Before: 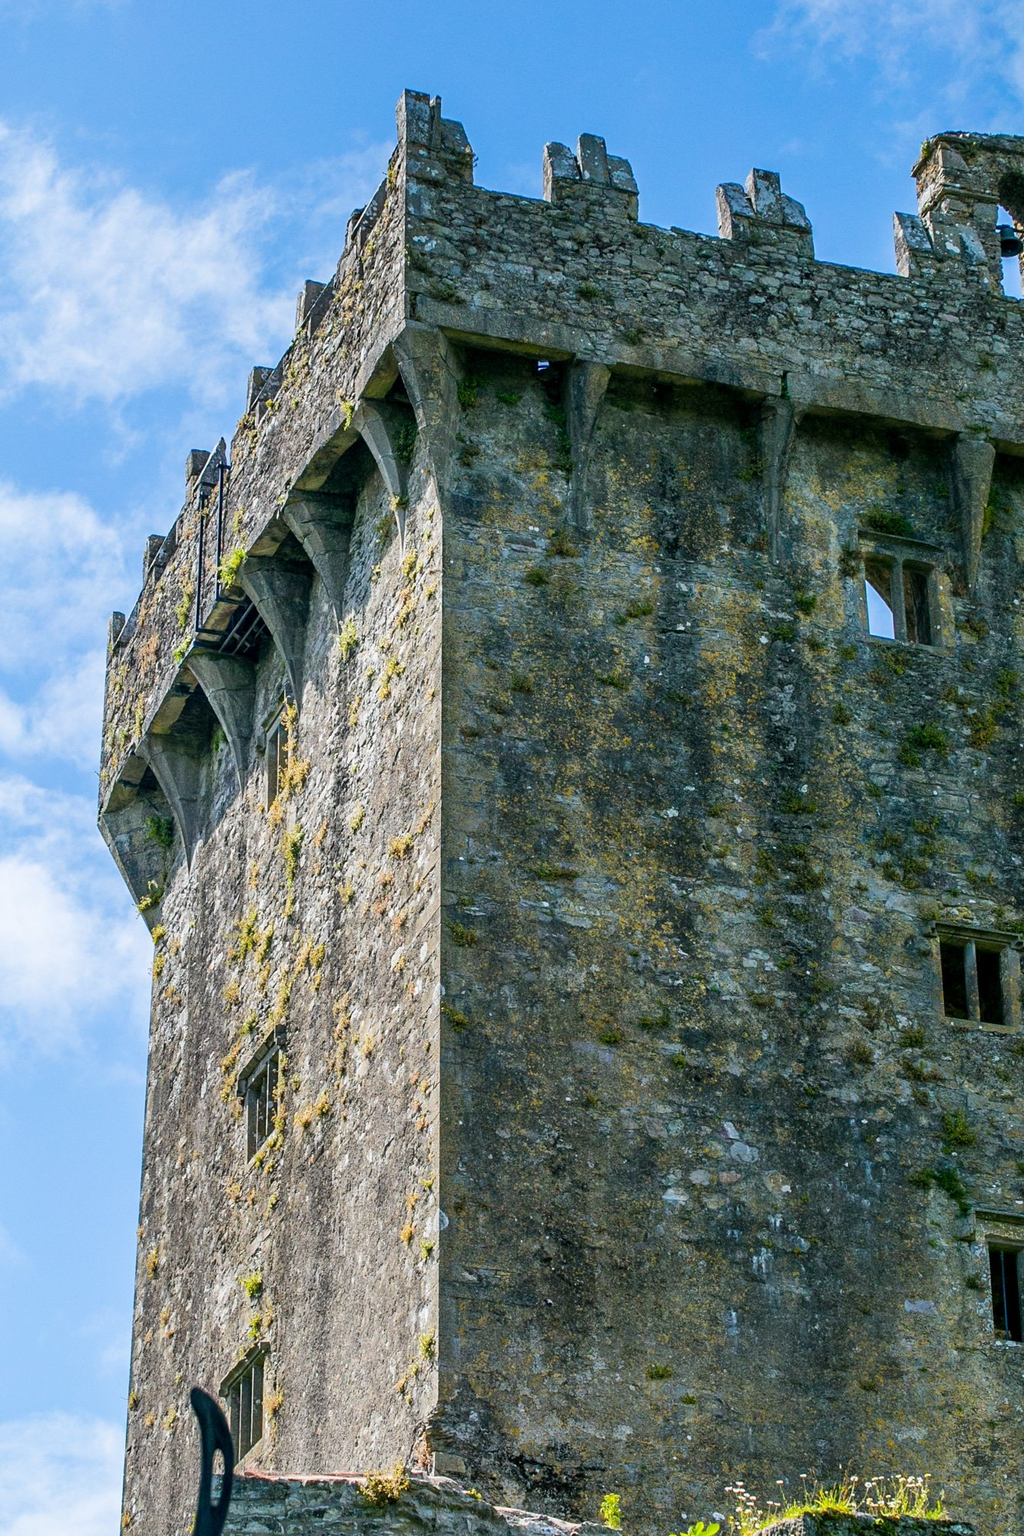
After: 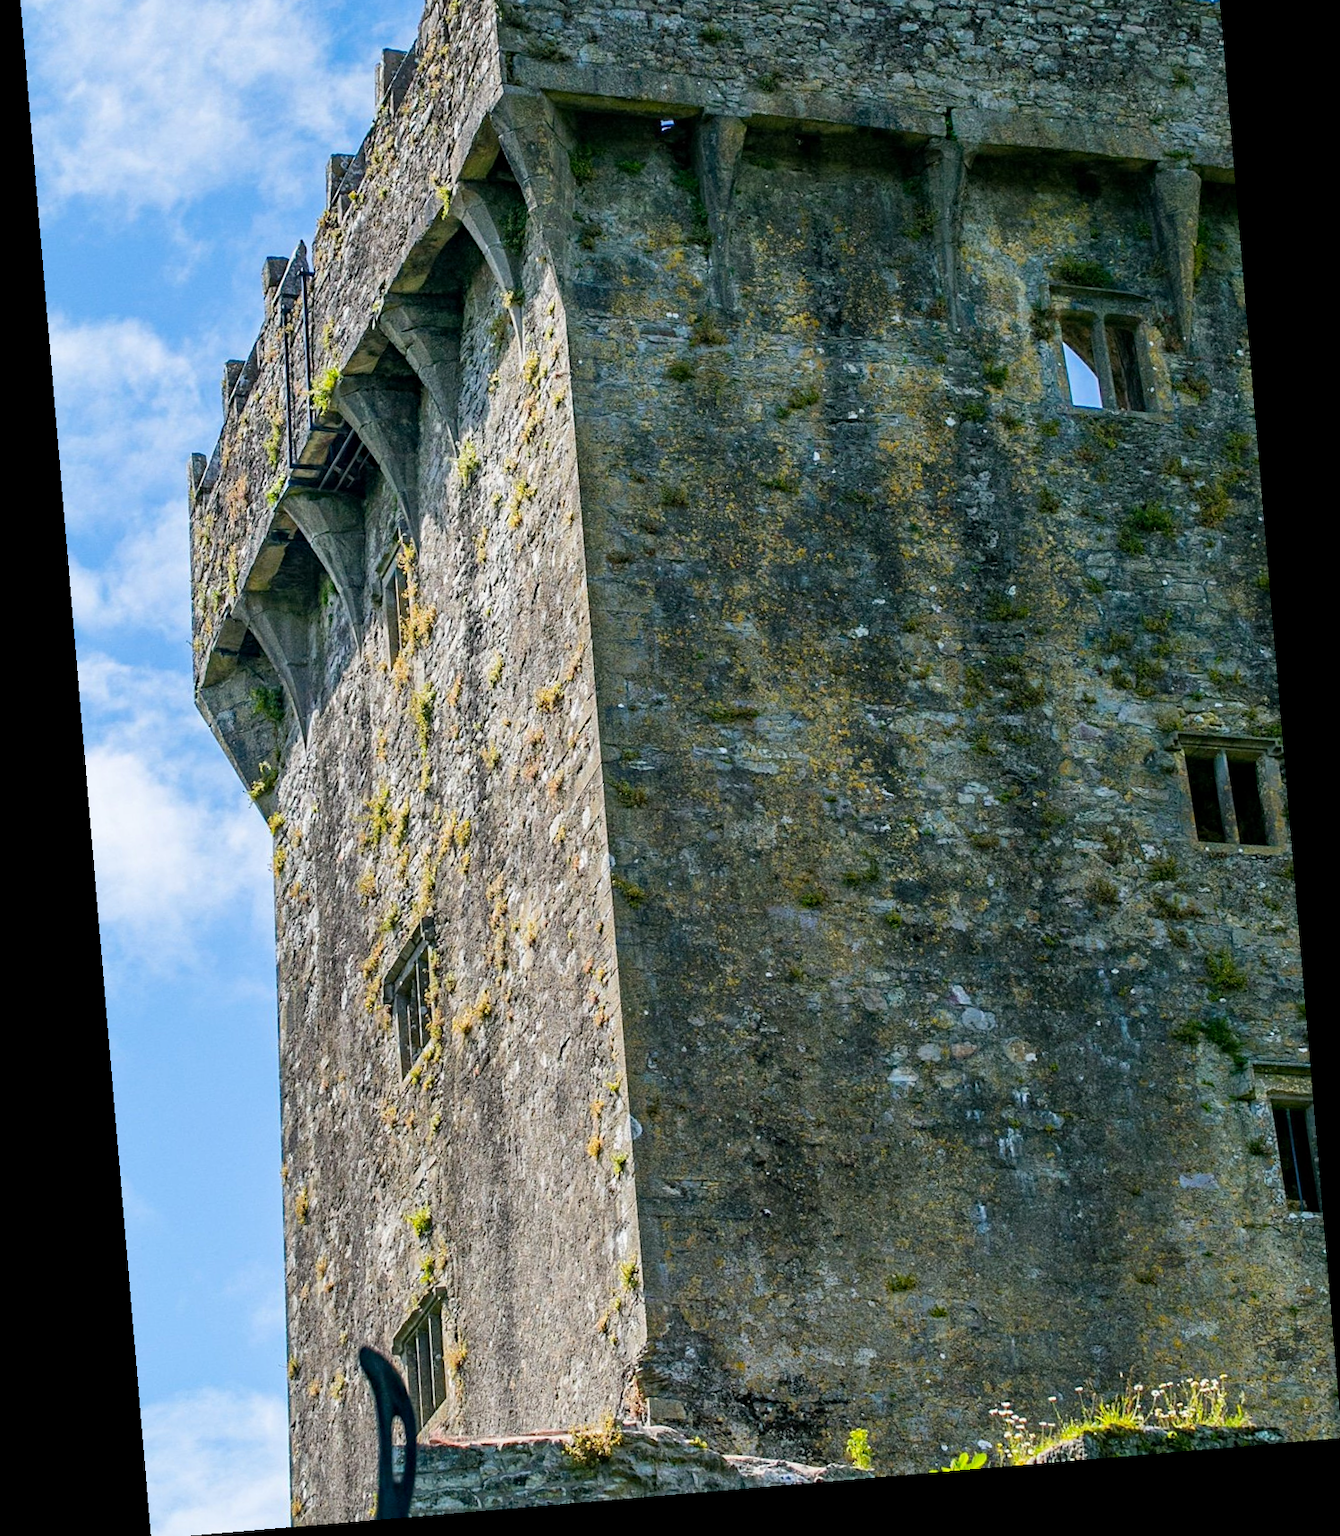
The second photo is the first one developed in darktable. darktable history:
haze removal: compatibility mode true, adaptive false
crop and rotate: top 18.507%
rotate and perspective: rotation -4.86°, automatic cropping off
